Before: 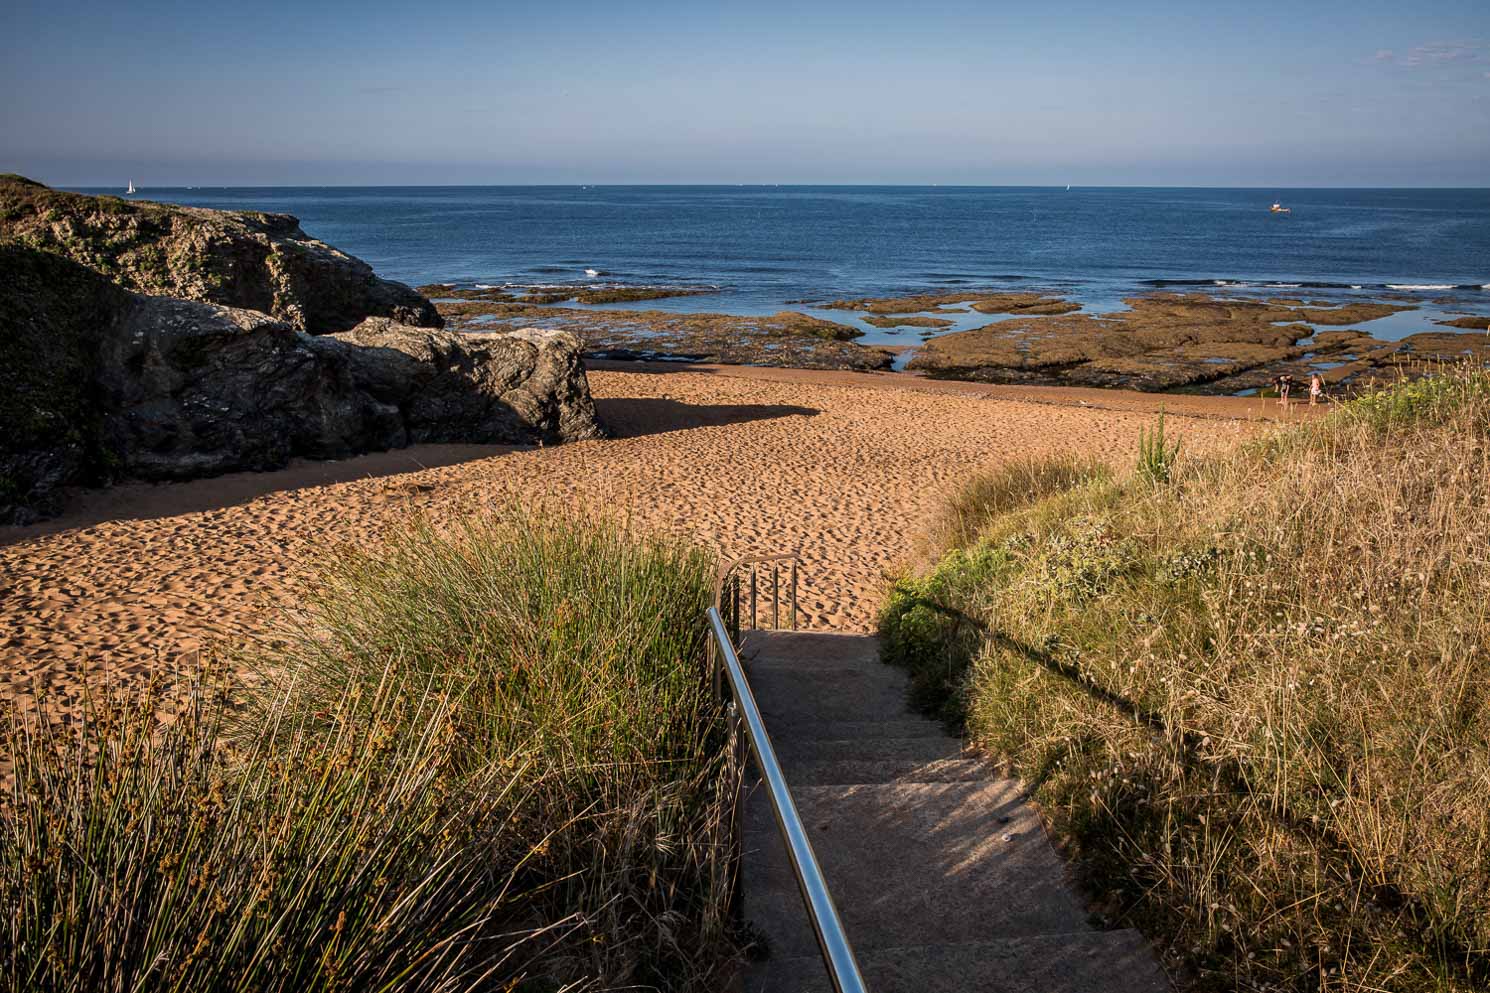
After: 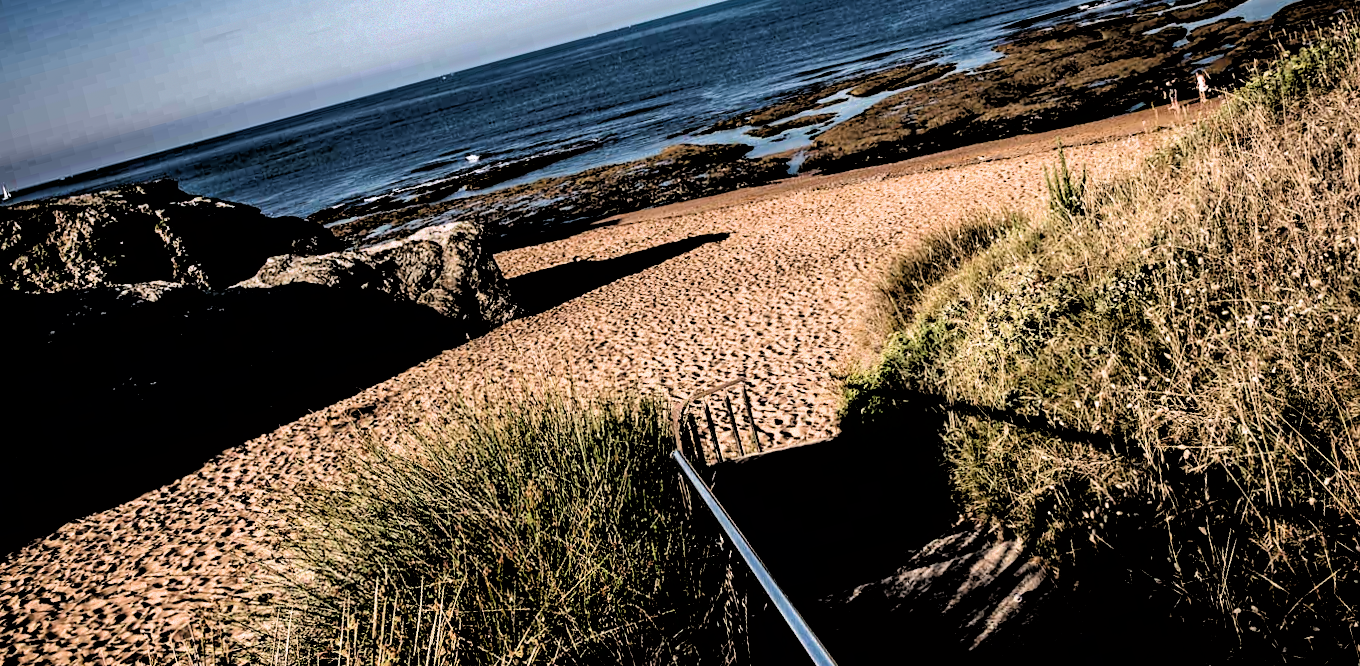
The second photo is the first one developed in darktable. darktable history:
contrast brightness saturation: saturation -0.05
filmic rgb: black relative exposure -1 EV, white relative exposure 2.05 EV, hardness 1.52, contrast 2.25, enable highlight reconstruction true
haze removal: strength 0.29, distance 0.25, compatibility mode true, adaptive false
rotate and perspective: rotation -14.8°, crop left 0.1, crop right 0.903, crop top 0.25, crop bottom 0.748
